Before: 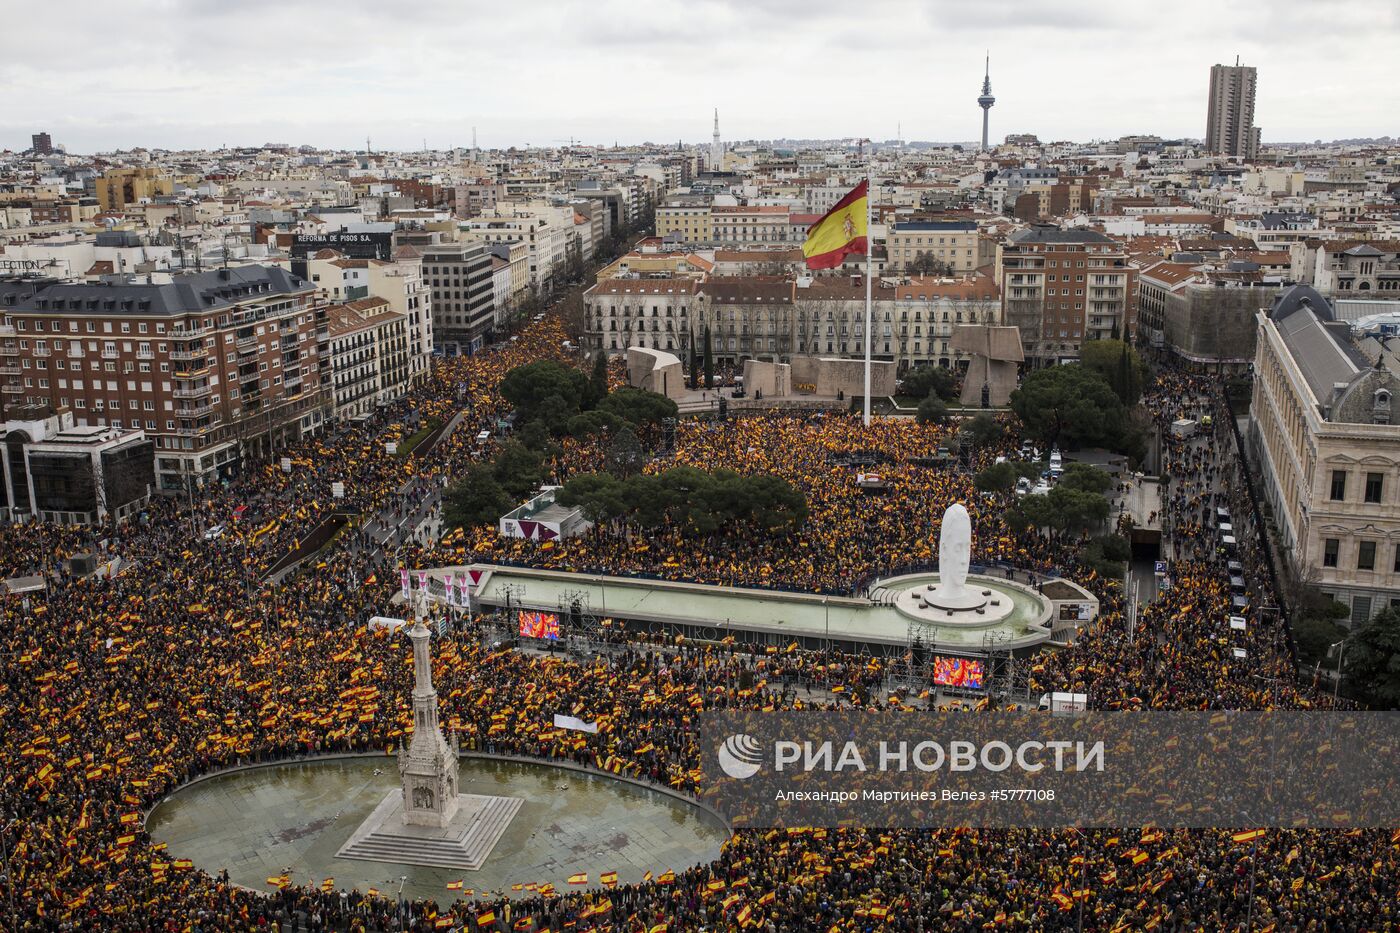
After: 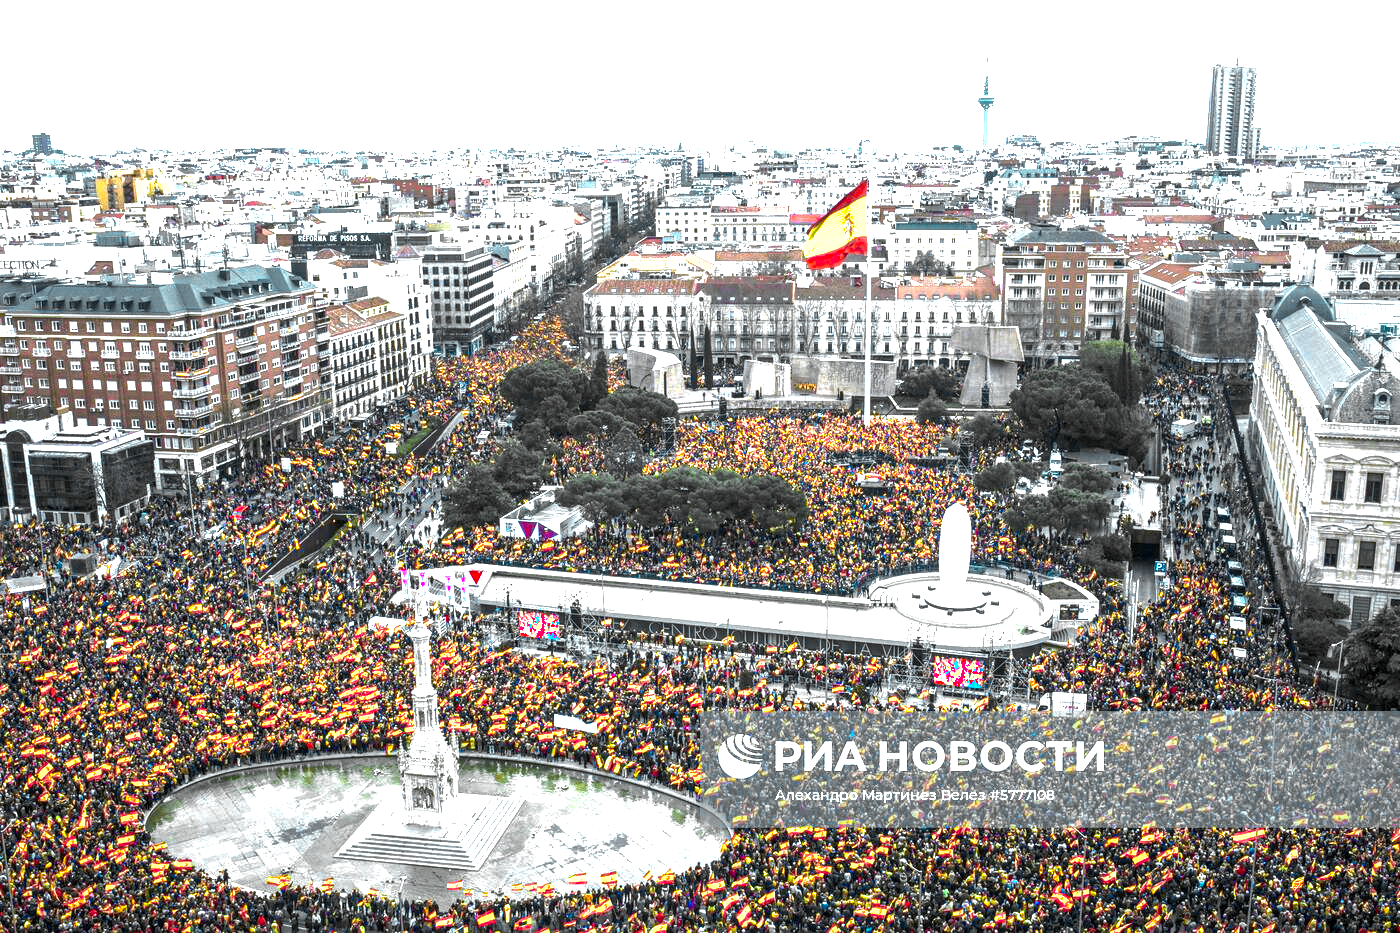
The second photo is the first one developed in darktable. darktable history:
local contrast: on, module defaults
color zones: curves: ch0 [(0.257, 0.558) (0.75, 0.565)]; ch1 [(0.004, 0.857) (0.14, 0.416) (0.257, 0.695) (0.442, 0.032) (0.736, 0.266) (0.891, 0.741)]; ch2 [(0, 0.623) (0.112, 0.436) (0.271, 0.474) (0.516, 0.64) (0.743, 0.286)]
color calibration: x 0.38, y 0.391, temperature 4086.74 K
exposure: black level correction 0, exposure 1.5 EV, compensate exposure bias true, compensate highlight preservation false
tone equalizer: -8 EV -0.75 EV, -7 EV -0.7 EV, -6 EV -0.6 EV, -5 EV -0.4 EV, -3 EV 0.4 EV, -2 EV 0.6 EV, -1 EV 0.7 EV, +0 EV 0.75 EV, edges refinement/feathering 500, mask exposure compensation -1.57 EV, preserve details no
shadows and highlights: on, module defaults
color correction: highlights a* -7.33, highlights b* 1.26, shadows a* -3.55, saturation 1.4
